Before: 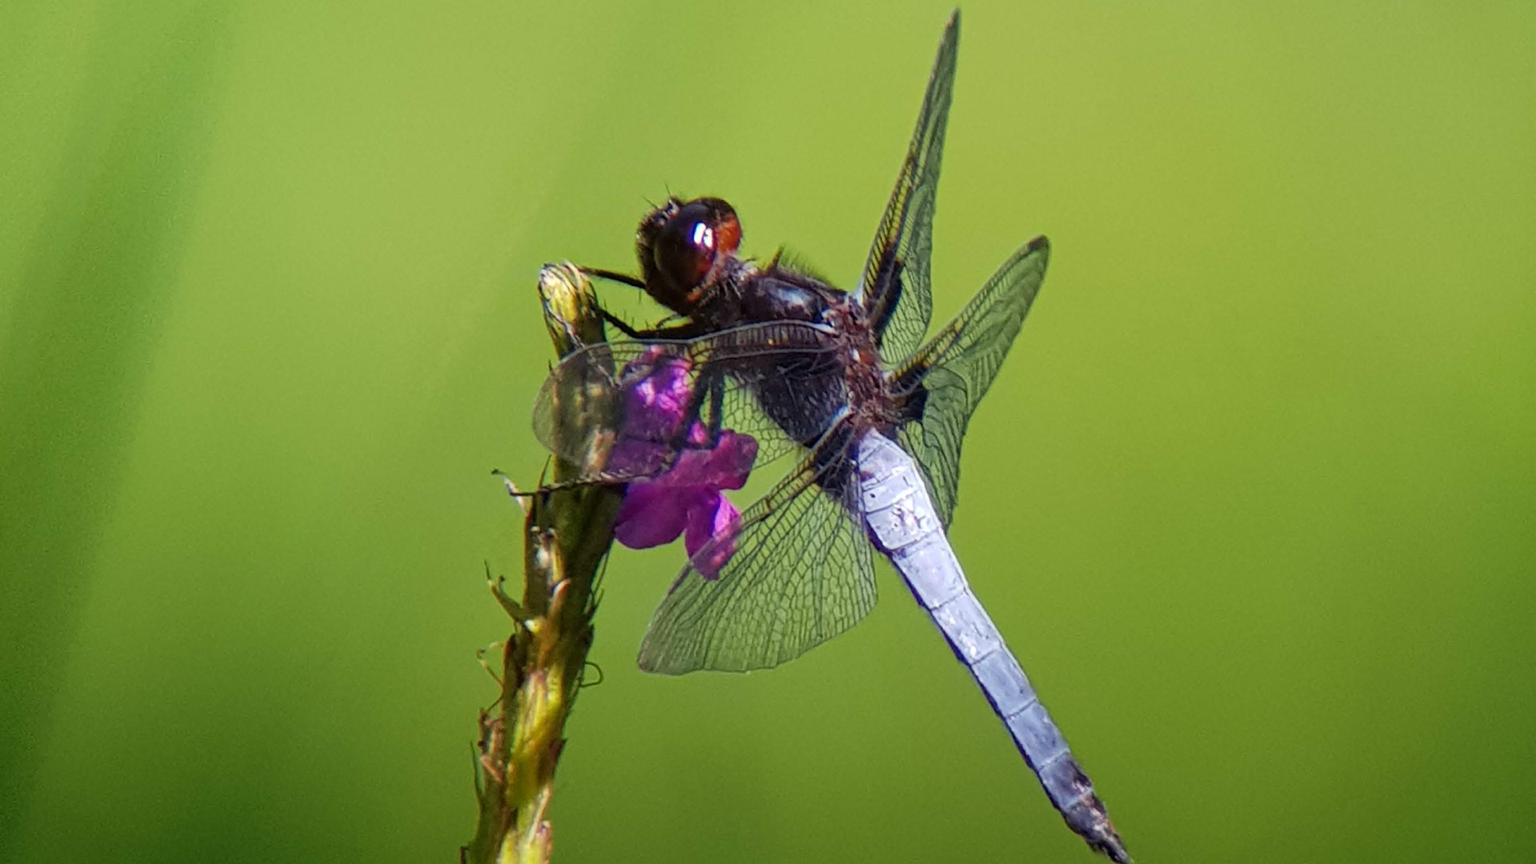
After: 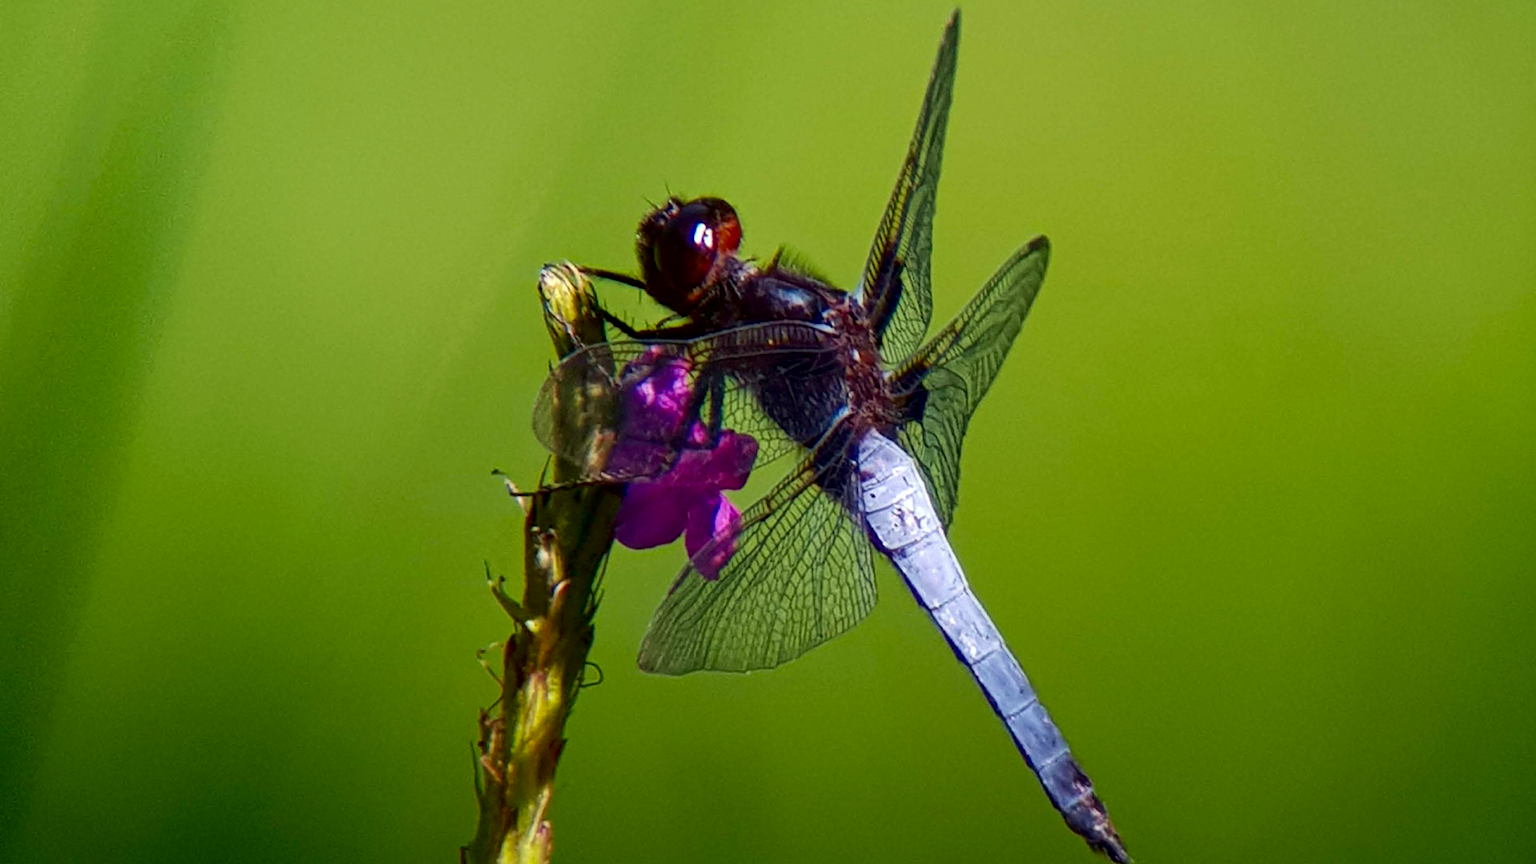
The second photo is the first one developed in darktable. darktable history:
exposure: black level correction 0.005, exposure 0.014 EV, compensate highlight preservation false
contrast brightness saturation: contrast 0.07, brightness -0.14, saturation 0.11
velvia: on, module defaults
